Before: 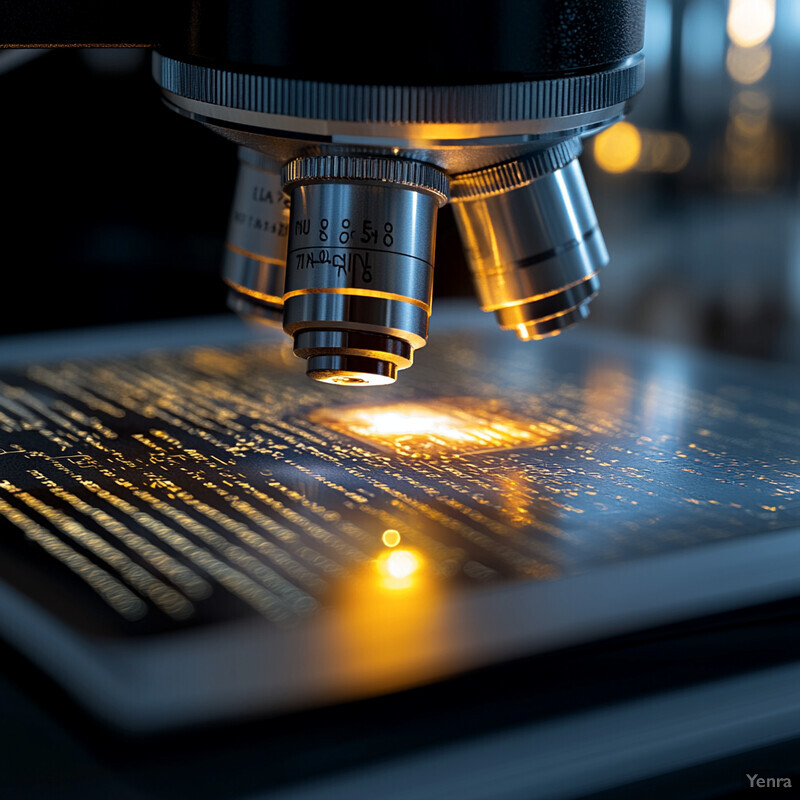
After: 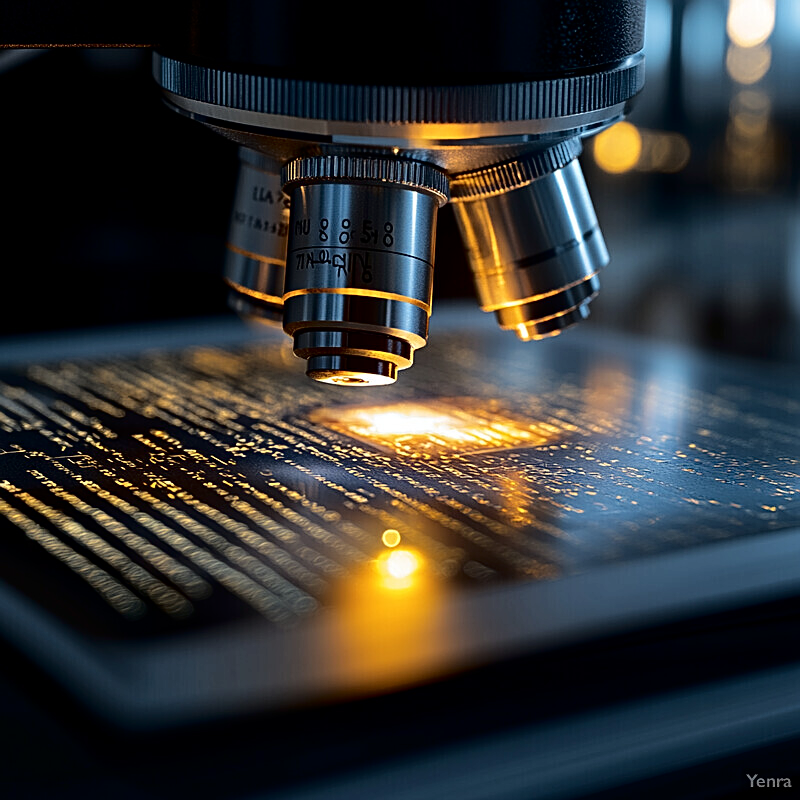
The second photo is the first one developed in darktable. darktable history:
fill light: exposure -2 EV, width 8.6
sharpen: on, module defaults
